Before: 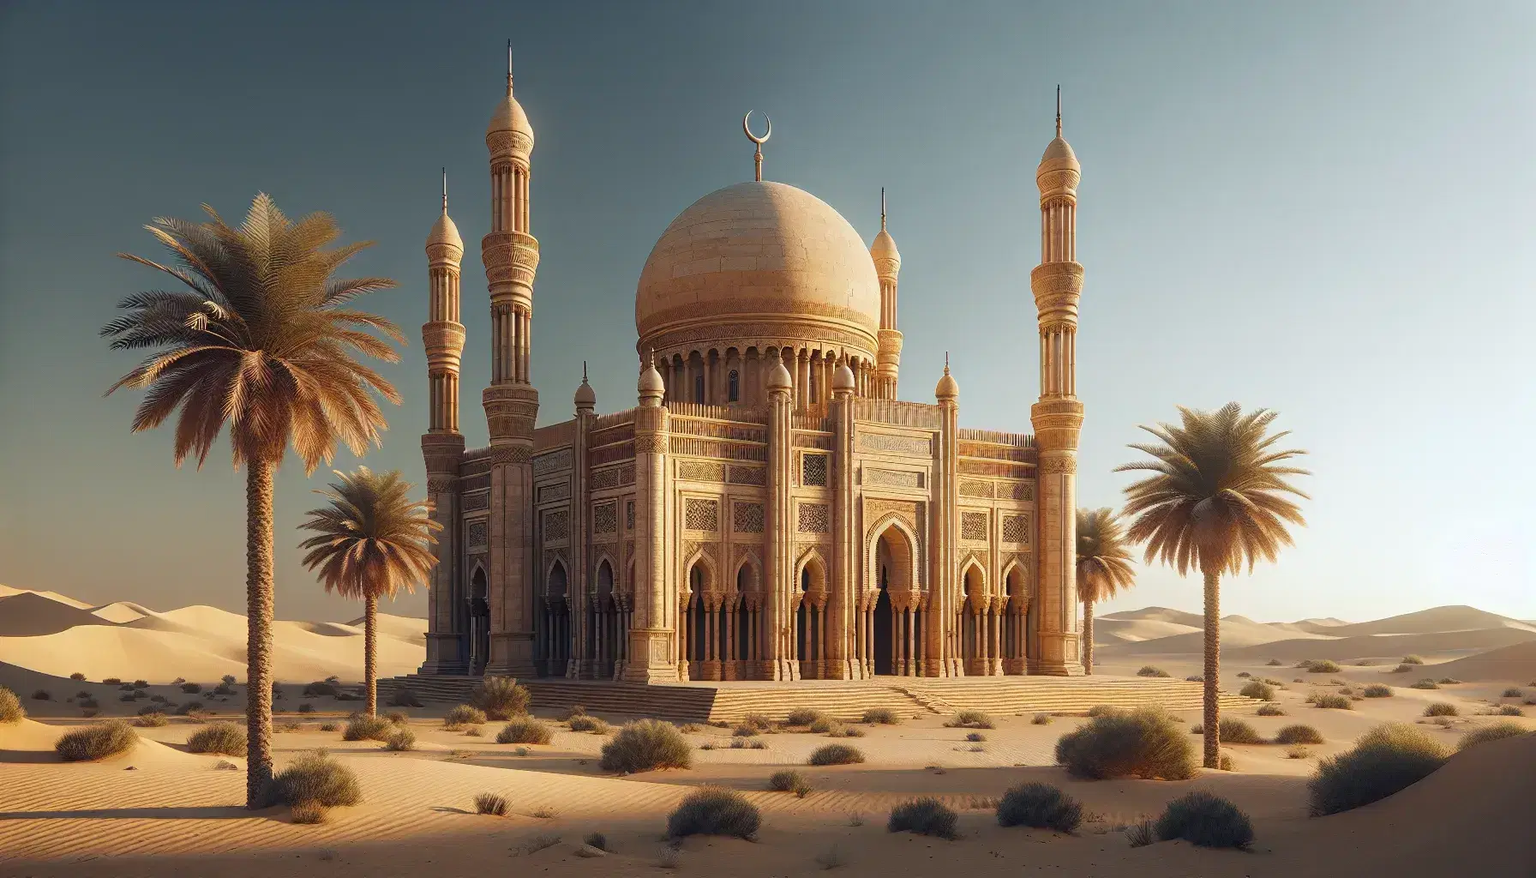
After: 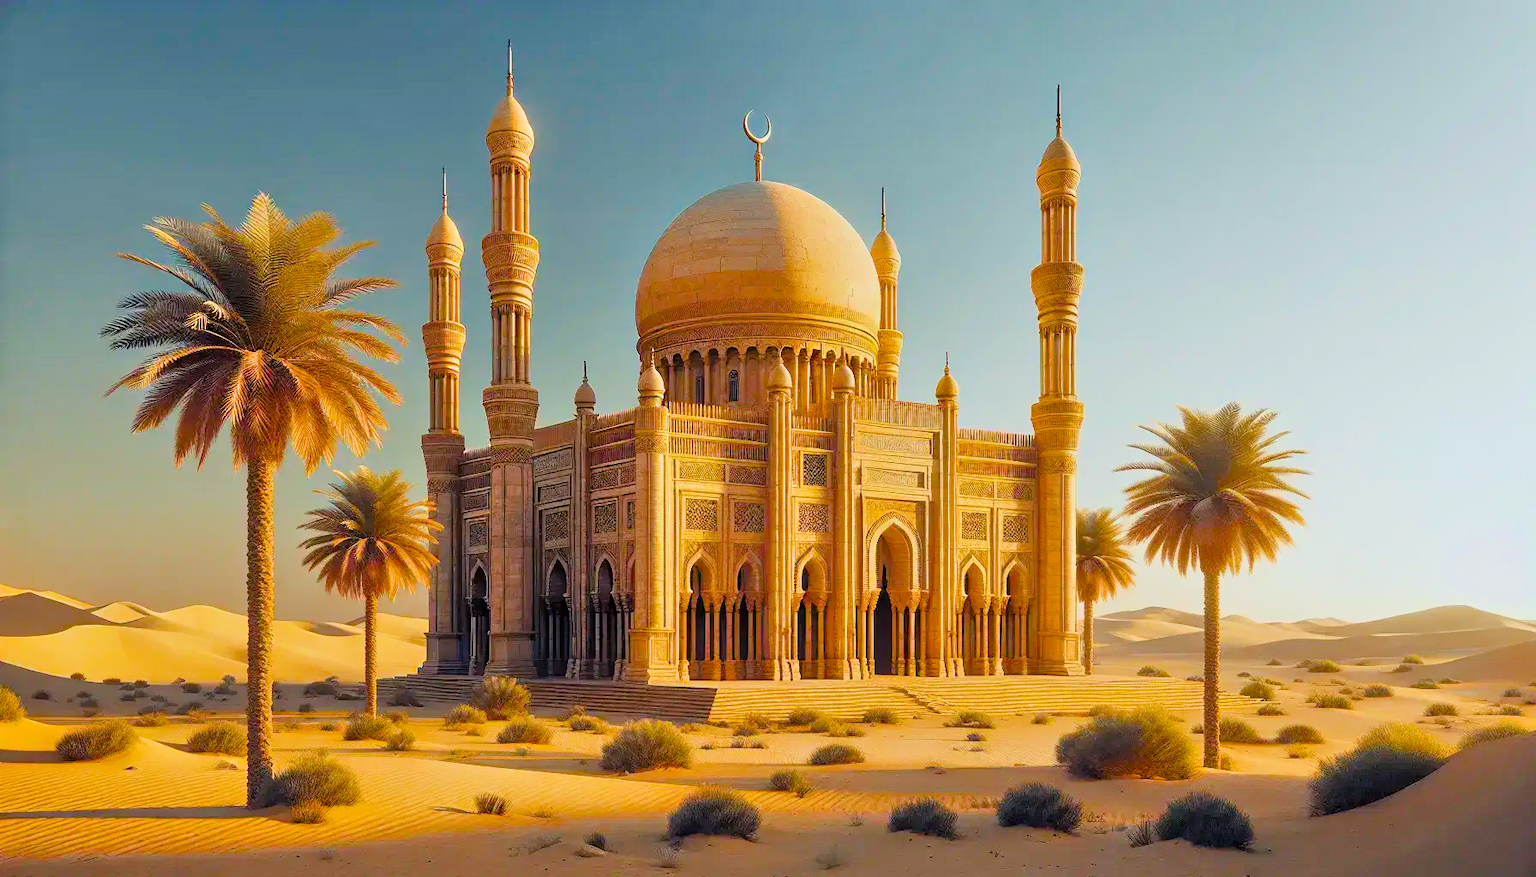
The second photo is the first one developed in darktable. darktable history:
filmic rgb: black relative exposure -7.65 EV, white relative exposure 4.56 EV, hardness 3.61, color science v6 (2022)
tone equalizer: -7 EV 0.15 EV, -6 EV 0.6 EV, -5 EV 1.15 EV, -4 EV 1.33 EV, -3 EV 1.15 EV, -2 EV 0.6 EV, -1 EV 0.15 EV, mask exposure compensation -0.5 EV
color balance rgb: linear chroma grading › global chroma 9%, perceptual saturation grading › global saturation 36%, perceptual saturation grading › shadows 35%, perceptual brilliance grading › global brilliance 15%, perceptual brilliance grading › shadows -35%, global vibrance 15%
